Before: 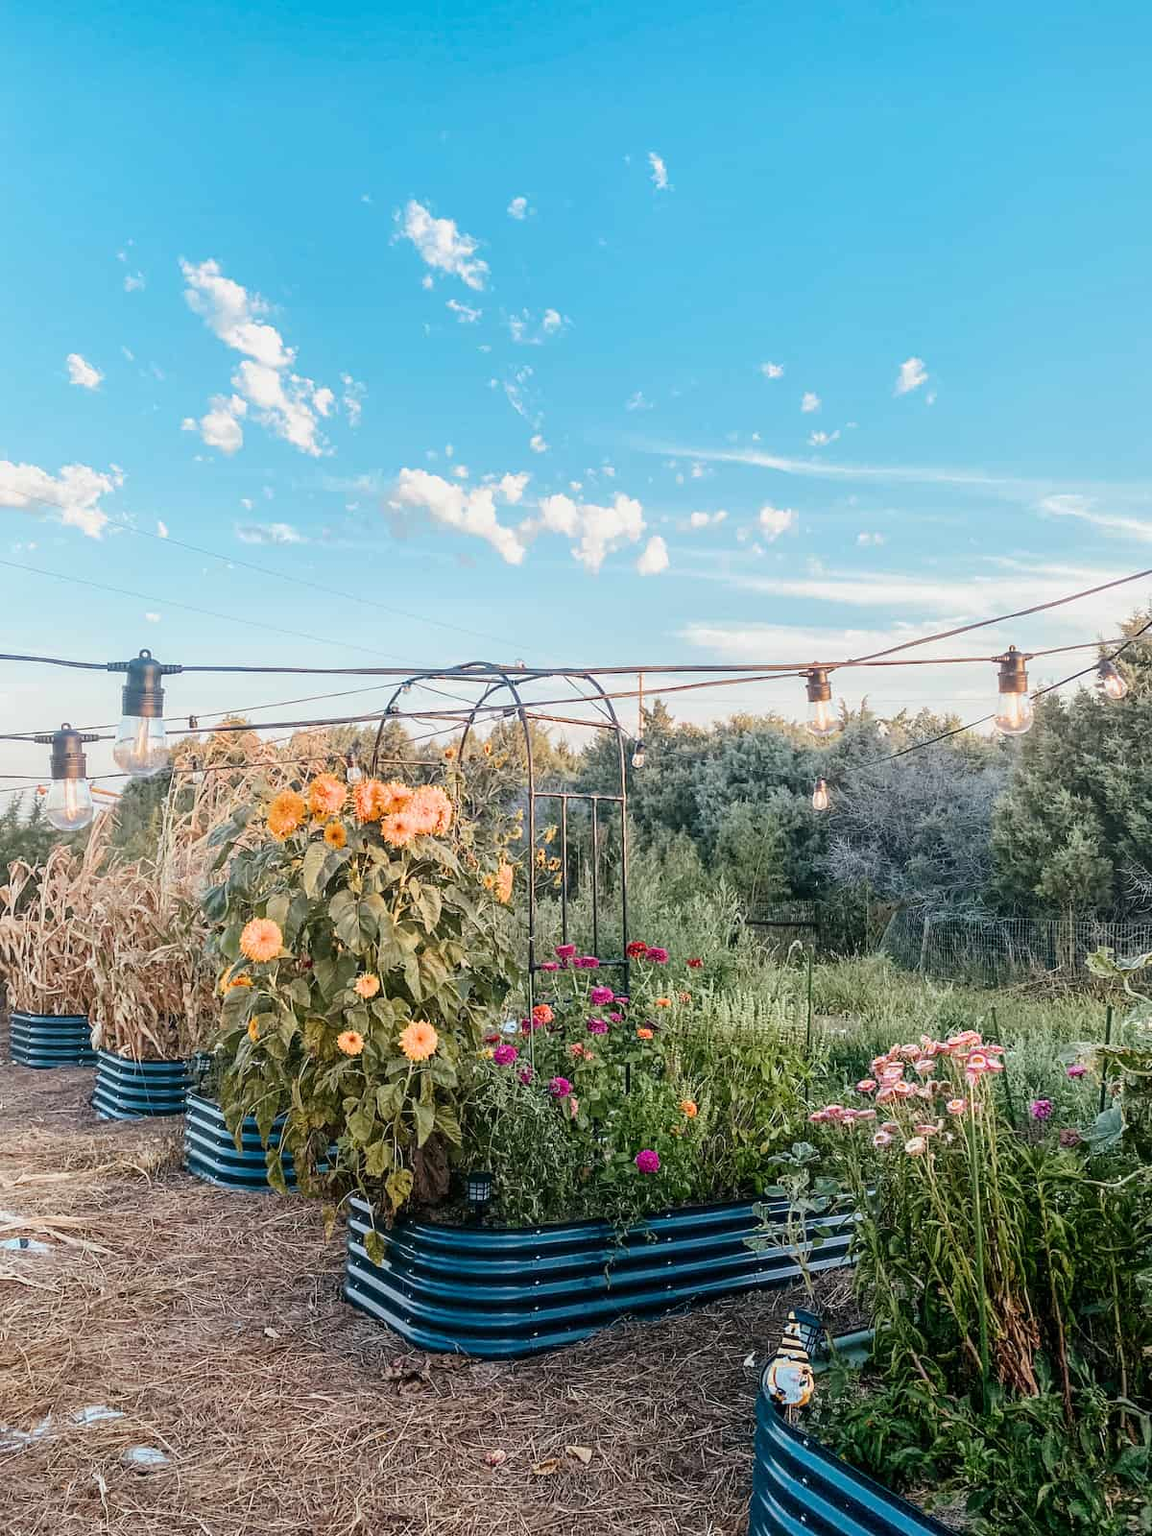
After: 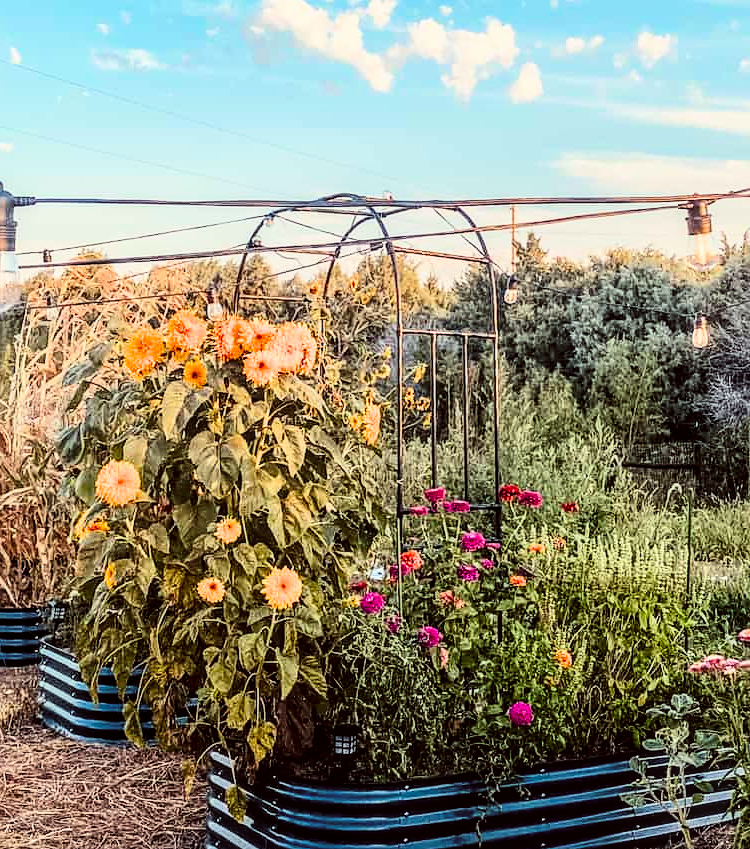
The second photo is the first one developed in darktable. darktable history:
crop: left 12.861%, top 31.054%, right 24.572%, bottom 15.844%
color balance rgb: highlights gain › luminance 6.117%, highlights gain › chroma 2.584%, highlights gain › hue 87.26°, global offset › luminance -0.191%, global offset › chroma 0.271%, linear chroma grading › global chroma 15.059%, perceptual saturation grading › global saturation 0.369%
exposure: black level correction -0.026, exposure -0.117 EV, compensate highlight preservation false
sharpen: radius 1.558, amount 0.376, threshold 1.602
local contrast: detail 130%
contrast brightness saturation: contrast 0.169, saturation 0.327
filmic rgb: black relative exposure -4 EV, white relative exposure 2.99 EV, hardness 3.01, contrast 1.509
